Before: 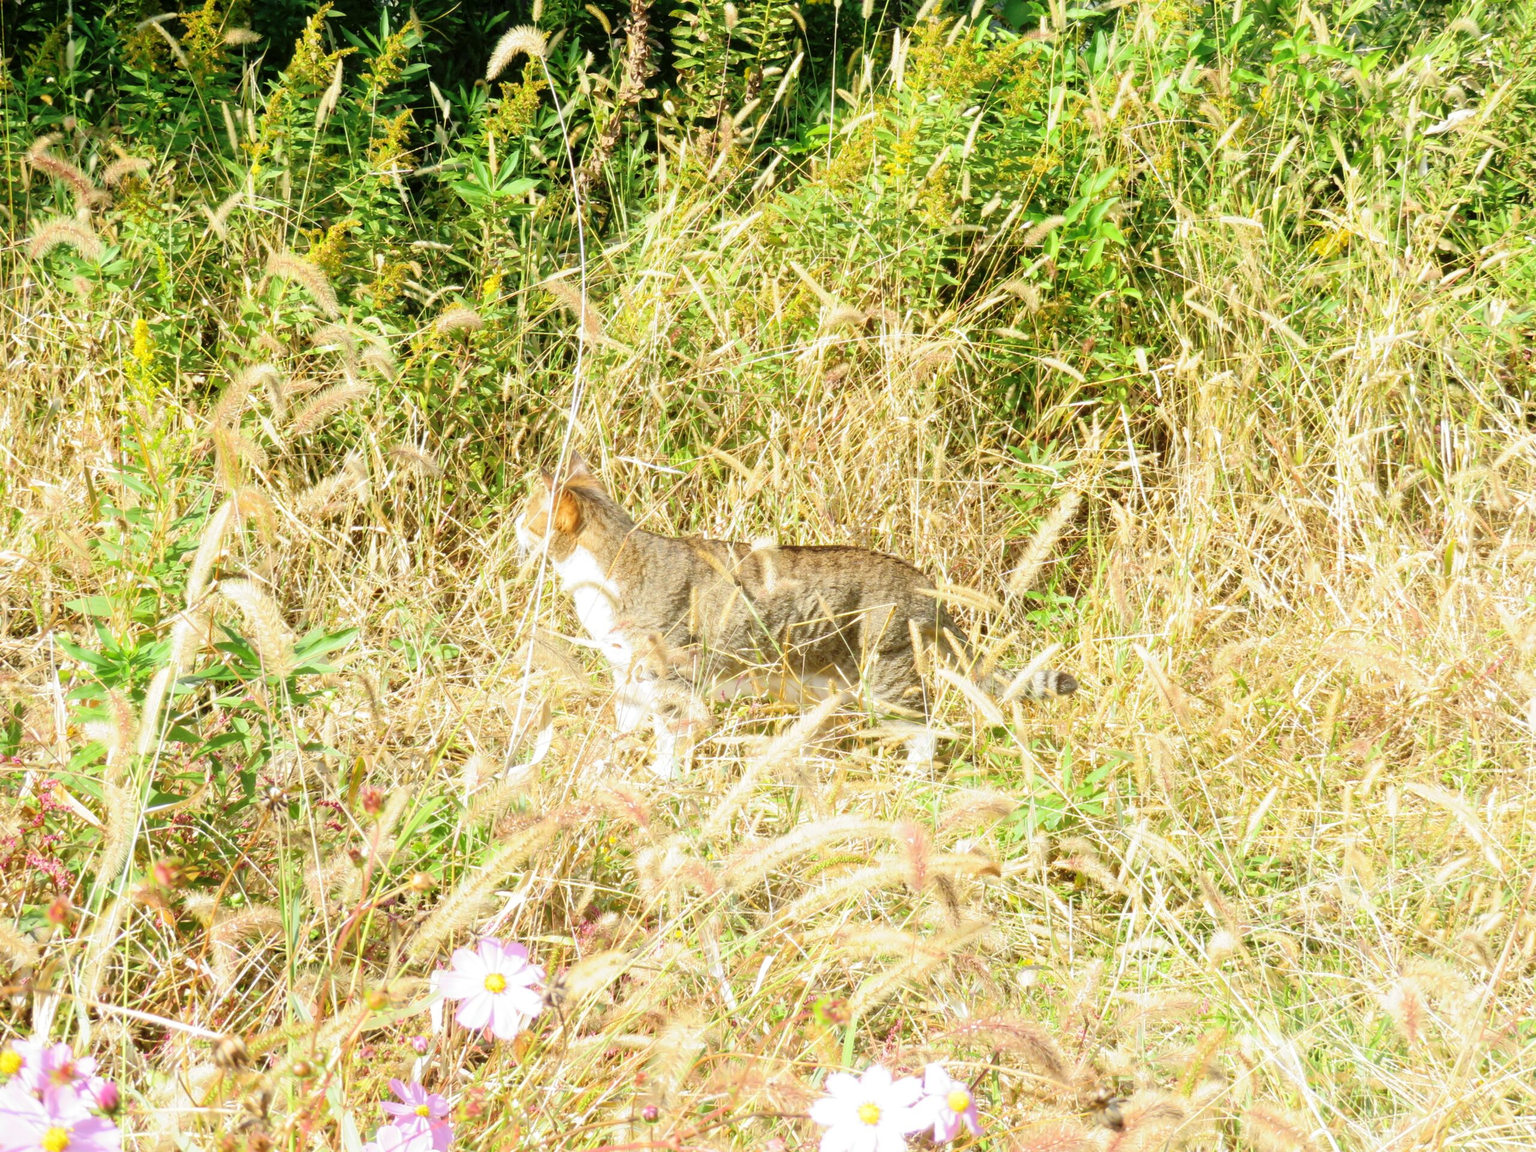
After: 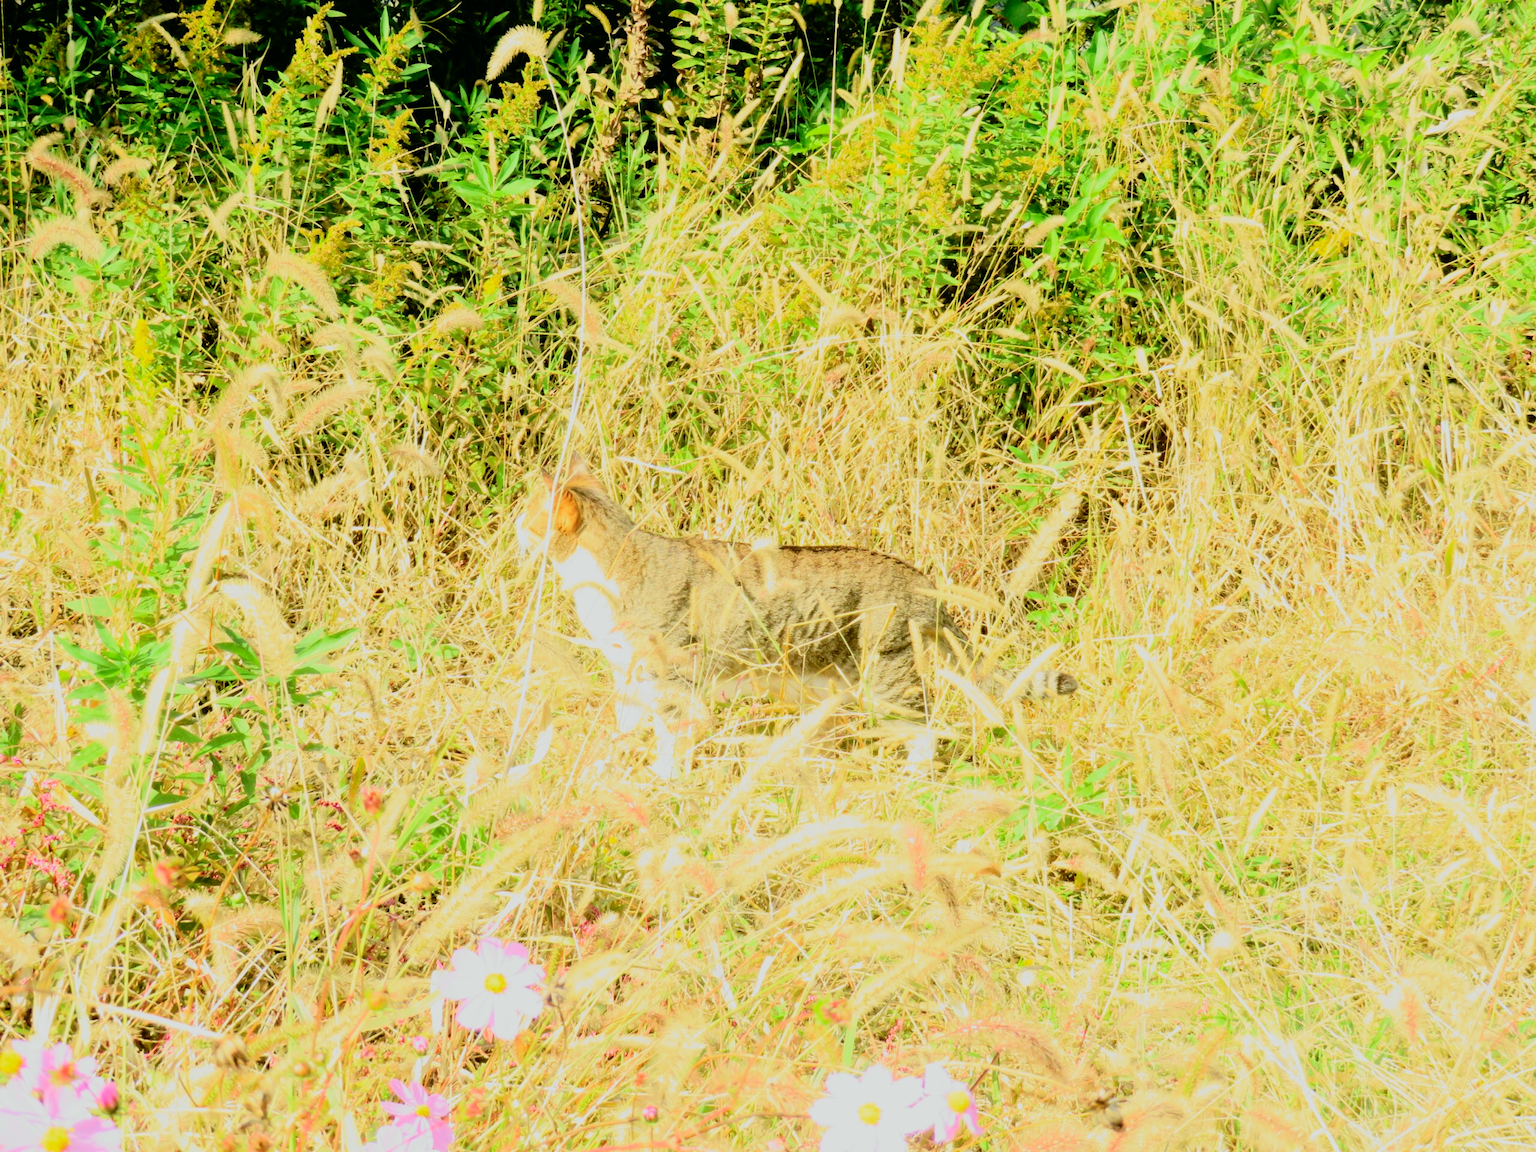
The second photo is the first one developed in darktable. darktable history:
filmic rgb: black relative exposure -7.48 EV, white relative exposure 4.83 EV, hardness 3.4, color science v6 (2022)
tone curve: curves: ch0 [(0, 0.003) (0.113, 0.081) (0.207, 0.184) (0.515, 0.612) (0.712, 0.793) (0.984, 0.961)]; ch1 [(0, 0) (0.172, 0.123) (0.317, 0.272) (0.414, 0.382) (0.476, 0.479) (0.505, 0.498) (0.534, 0.534) (0.621, 0.65) (0.709, 0.764) (1, 1)]; ch2 [(0, 0) (0.411, 0.424) (0.505, 0.505) (0.521, 0.524) (0.537, 0.57) (0.65, 0.699) (1, 1)], color space Lab, independent channels, preserve colors none
